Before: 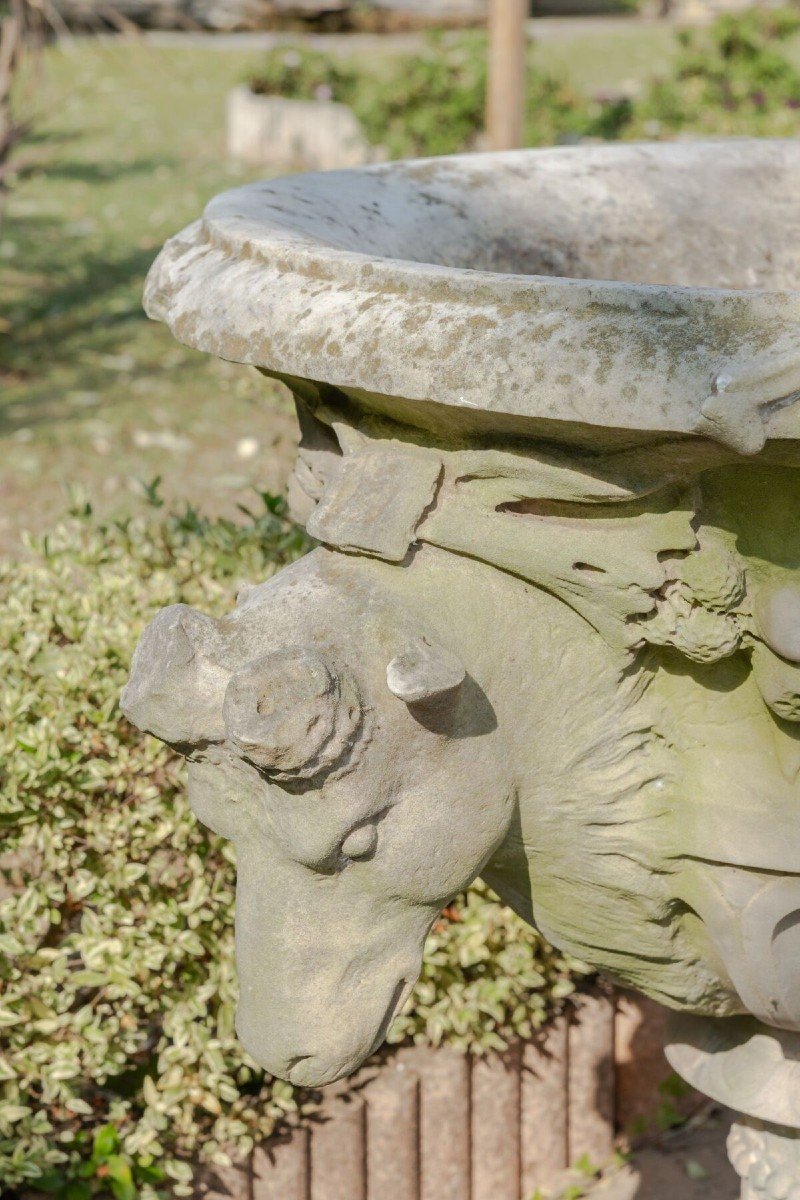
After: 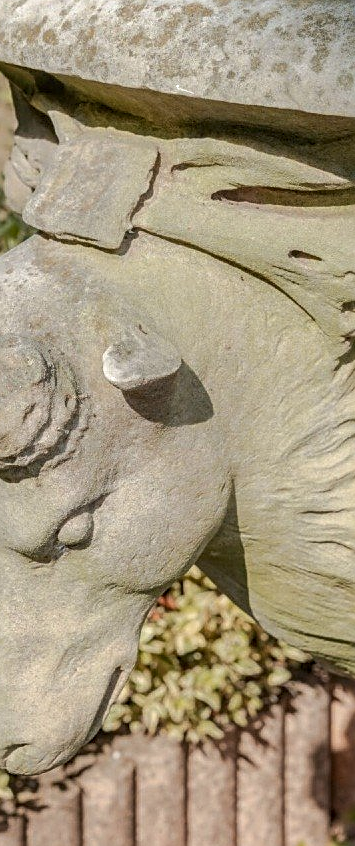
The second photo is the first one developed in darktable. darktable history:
color zones: curves: ch1 [(0, 0.455) (0.063, 0.455) (0.286, 0.495) (0.429, 0.5) (0.571, 0.5) (0.714, 0.5) (0.857, 0.5) (1, 0.455)]; ch2 [(0, 0.532) (0.063, 0.521) (0.233, 0.447) (0.429, 0.489) (0.571, 0.5) (0.714, 0.5) (0.857, 0.5) (1, 0.532)]
crop: left 35.544%, top 26.001%, right 19.967%, bottom 3.429%
local contrast: on, module defaults
sharpen: amount 0.497
